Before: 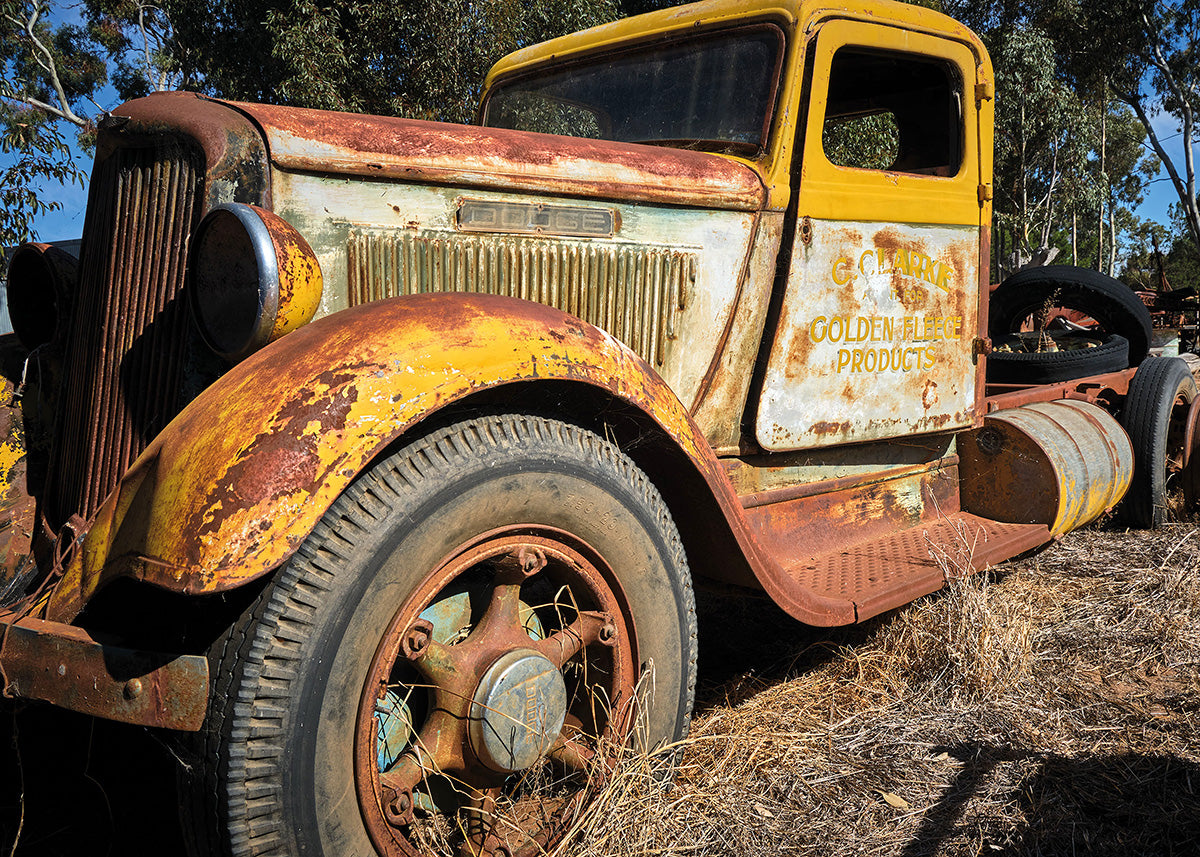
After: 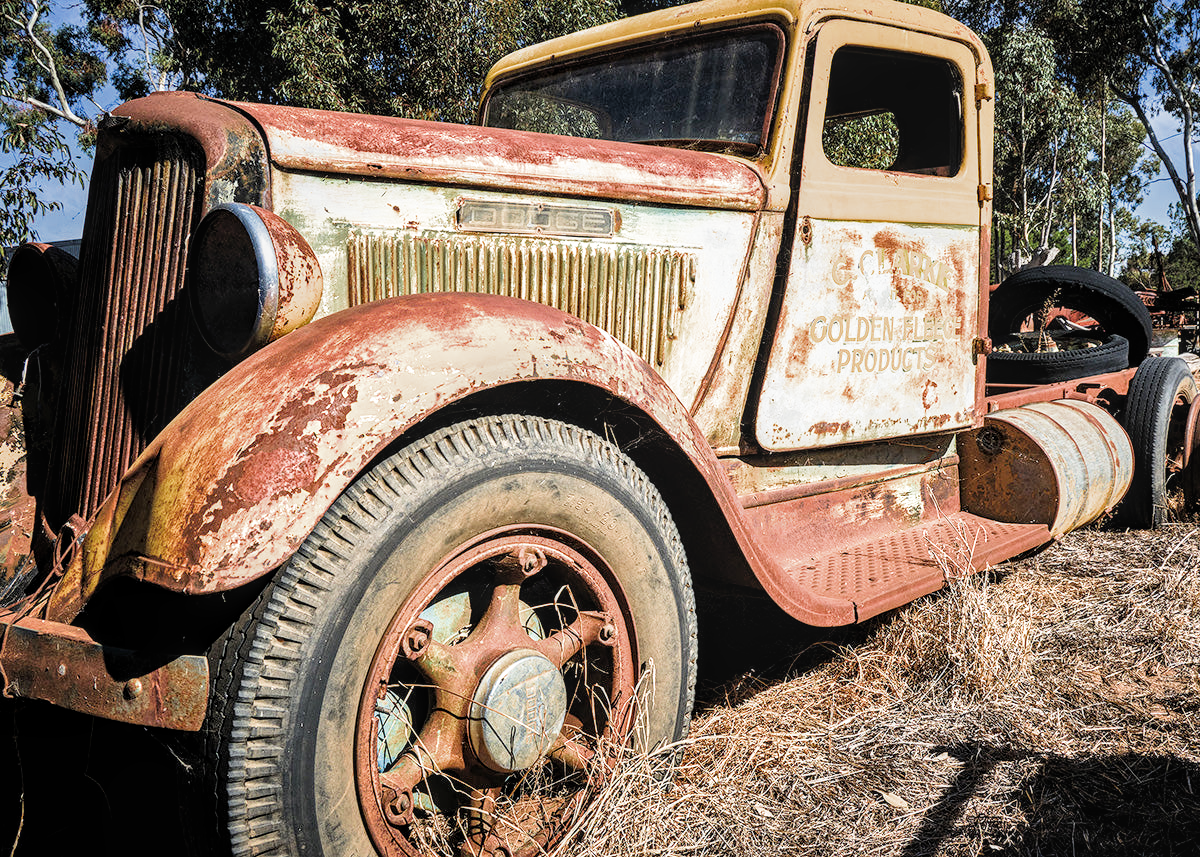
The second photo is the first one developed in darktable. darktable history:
rotate and perspective: automatic cropping off
filmic rgb: middle gray luminance 9.23%, black relative exposure -10.55 EV, white relative exposure 3.45 EV, threshold 6 EV, target black luminance 0%, hardness 5.98, latitude 59.69%, contrast 1.087, highlights saturation mix 5%, shadows ↔ highlights balance 29.23%, add noise in highlights 0, color science v3 (2019), use custom middle-gray values true, iterations of high-quality reconstruction 0, contrast in highlights soft, enable highlight reconstruction true
local contrast: on, module defaults
